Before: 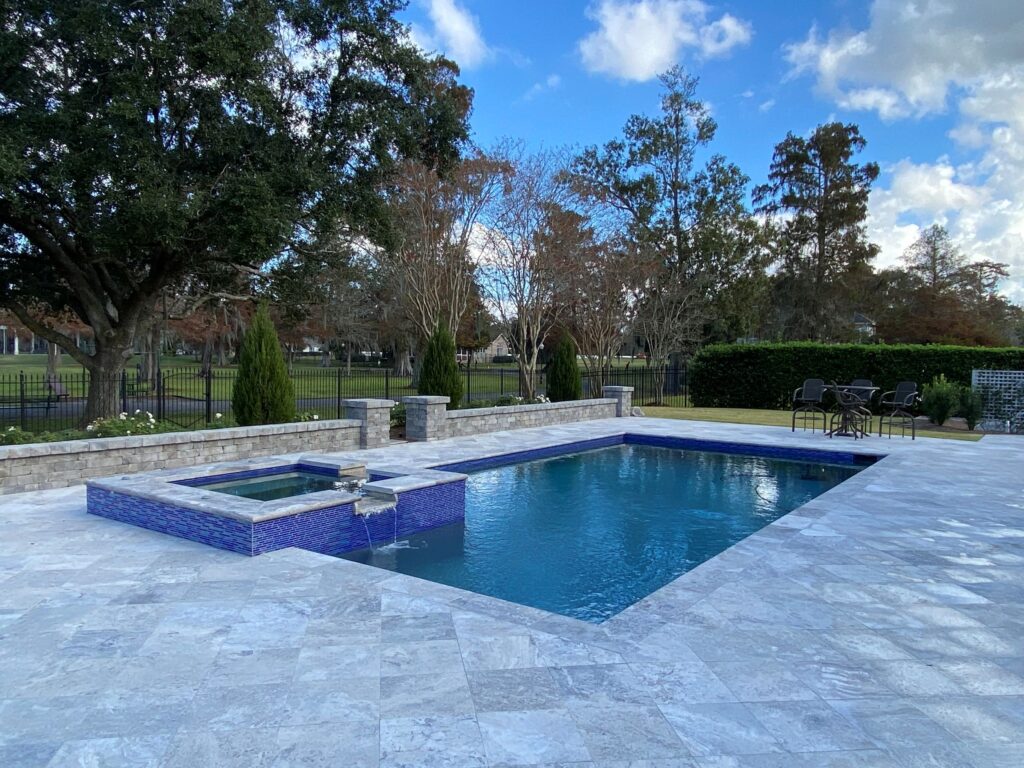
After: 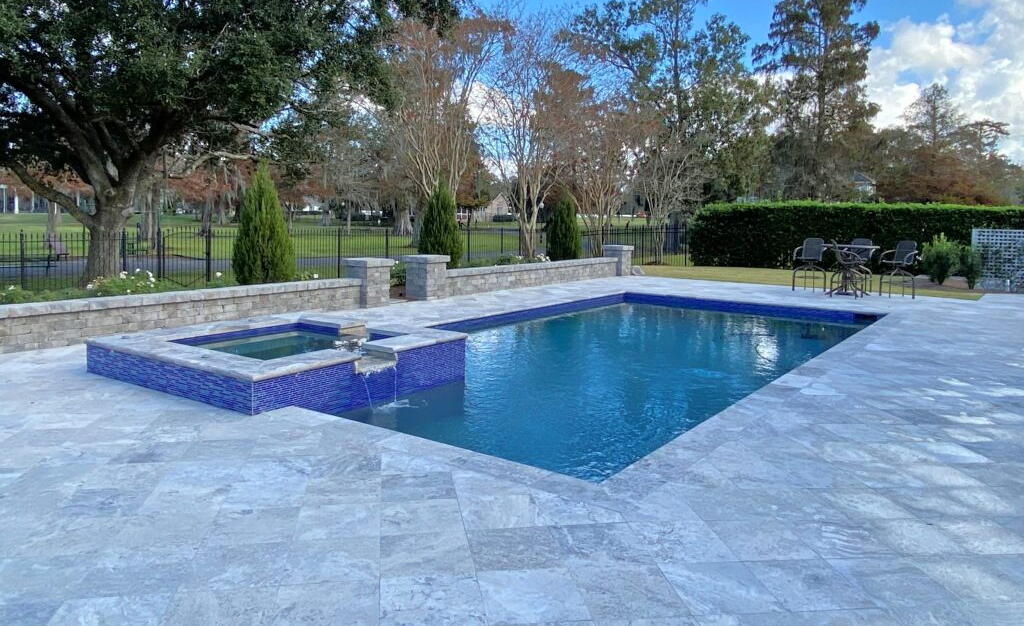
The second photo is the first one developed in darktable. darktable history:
crop and rotate: top 18.368%
vignetting: fall-off start 115.72%, fall-off radius 58.75%
tone equalizer: -7 EV 0.152 EV, -6 EV 0.616 EV, -5 EV 1.12 EV, -4 EV 1.31 EV, -3 EV 1.13 EV, -2 EV 0.6 EV, -1 EV 0.159 EV
